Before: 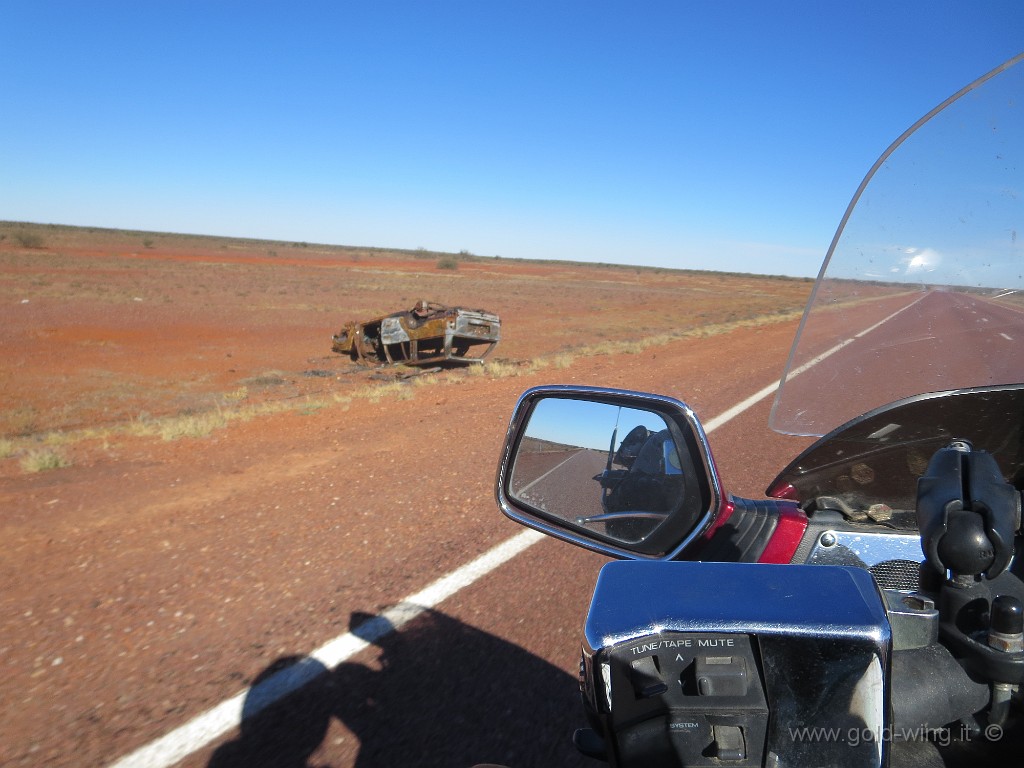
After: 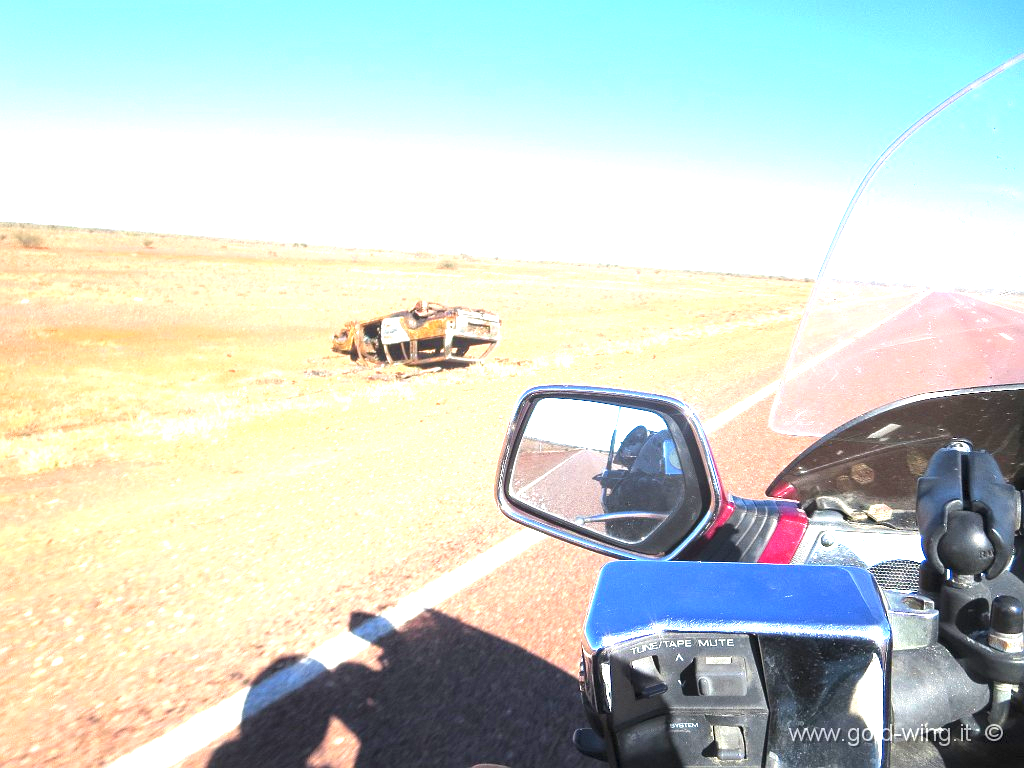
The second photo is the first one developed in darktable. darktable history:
exposure: exposure 2.25 EV, compensate highlight preservation false
local contrast: mode bilateral grid, contrast 20, coarseness 50, detail 120%, midtone range 0.2
